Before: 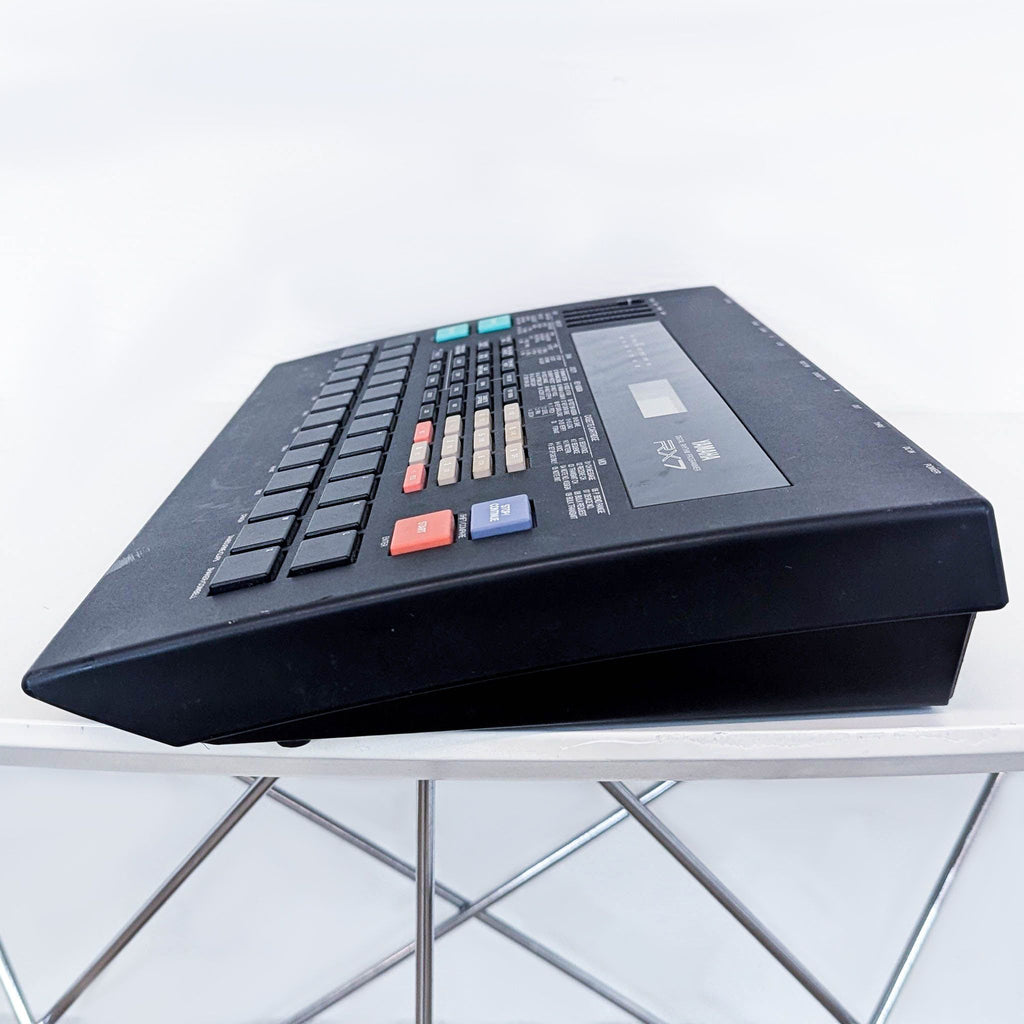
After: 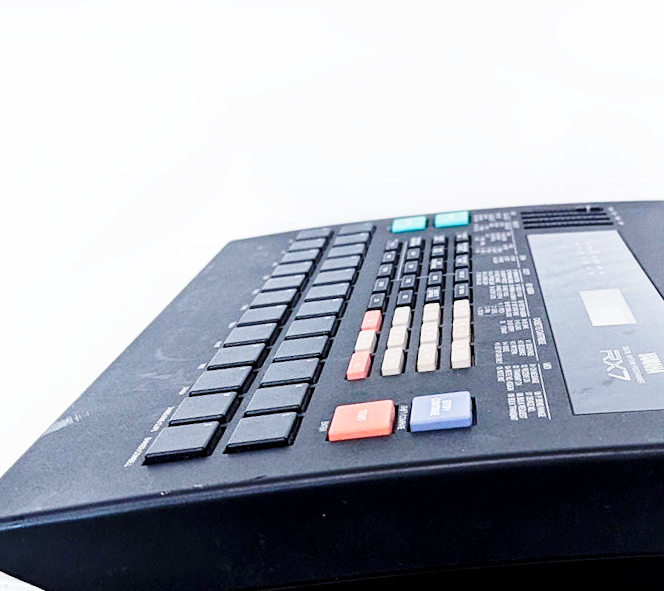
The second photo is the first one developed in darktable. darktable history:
base curve: curves: ch0 [(0, 0) (0.028, 0.03) (0.121, 0.232) (0.46, 0.748) (0.859, 0.968) (1, 1)], preserve colors none
crop and rotate: angle -4.99°, left 2.122%, top 6.945%, right 27.566%, bottom 30.519%
exposure: black level correction 0.001, compensate highlight preservation false
